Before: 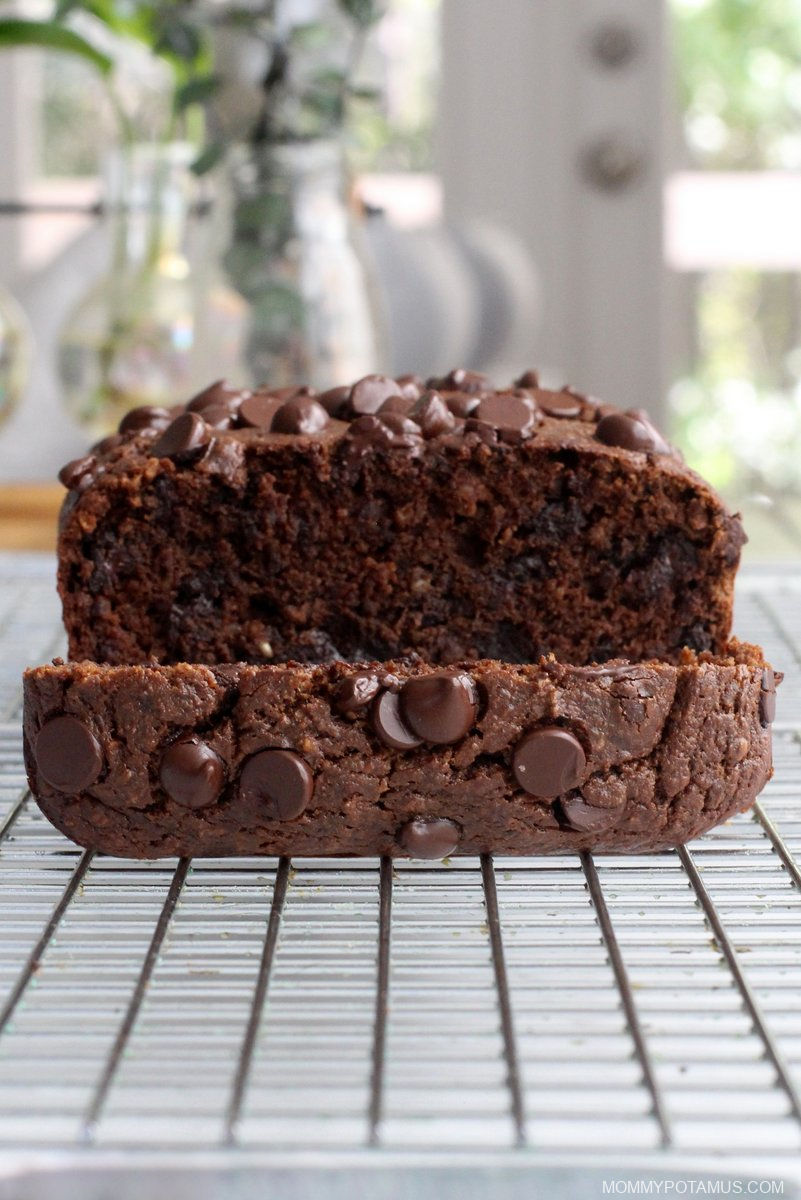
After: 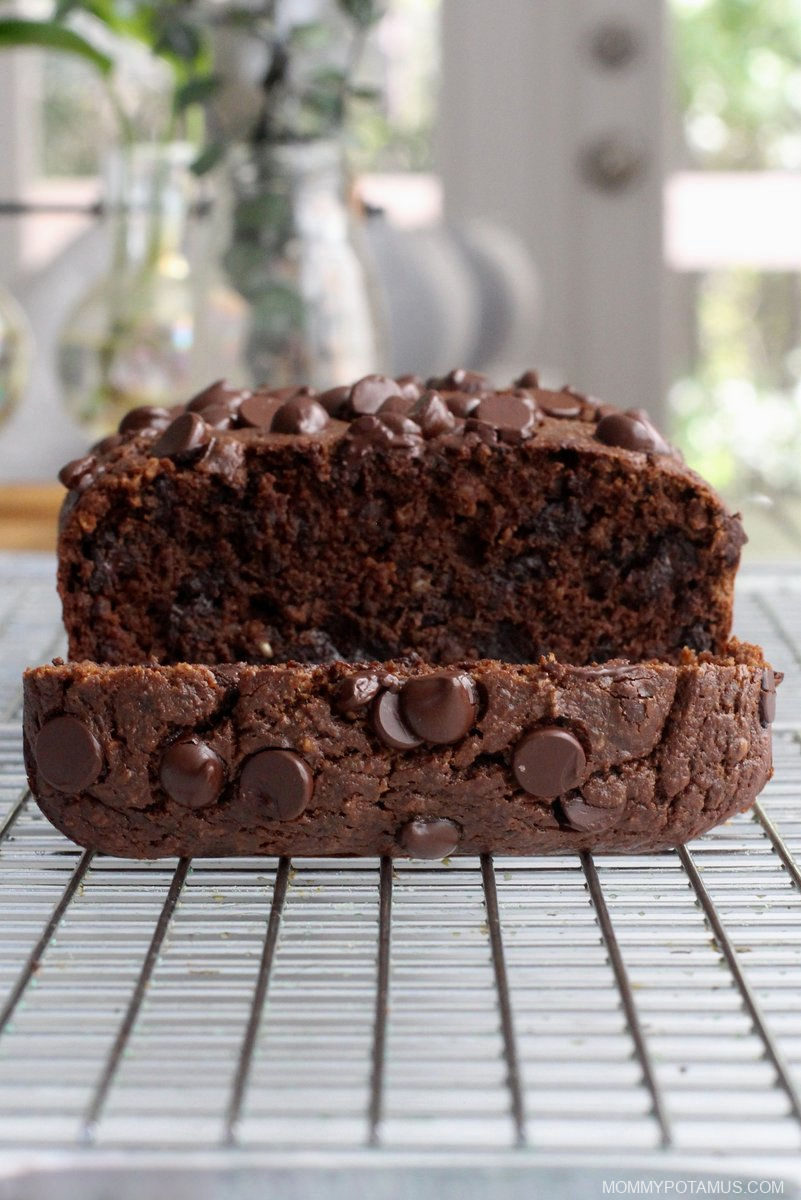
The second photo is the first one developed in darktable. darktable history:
exposure: exposure -0.048 EV, compensate highlight preservation false
base curve: curves: ch0 [(0, 0) (0.303, 0.277) (1, 1)]
